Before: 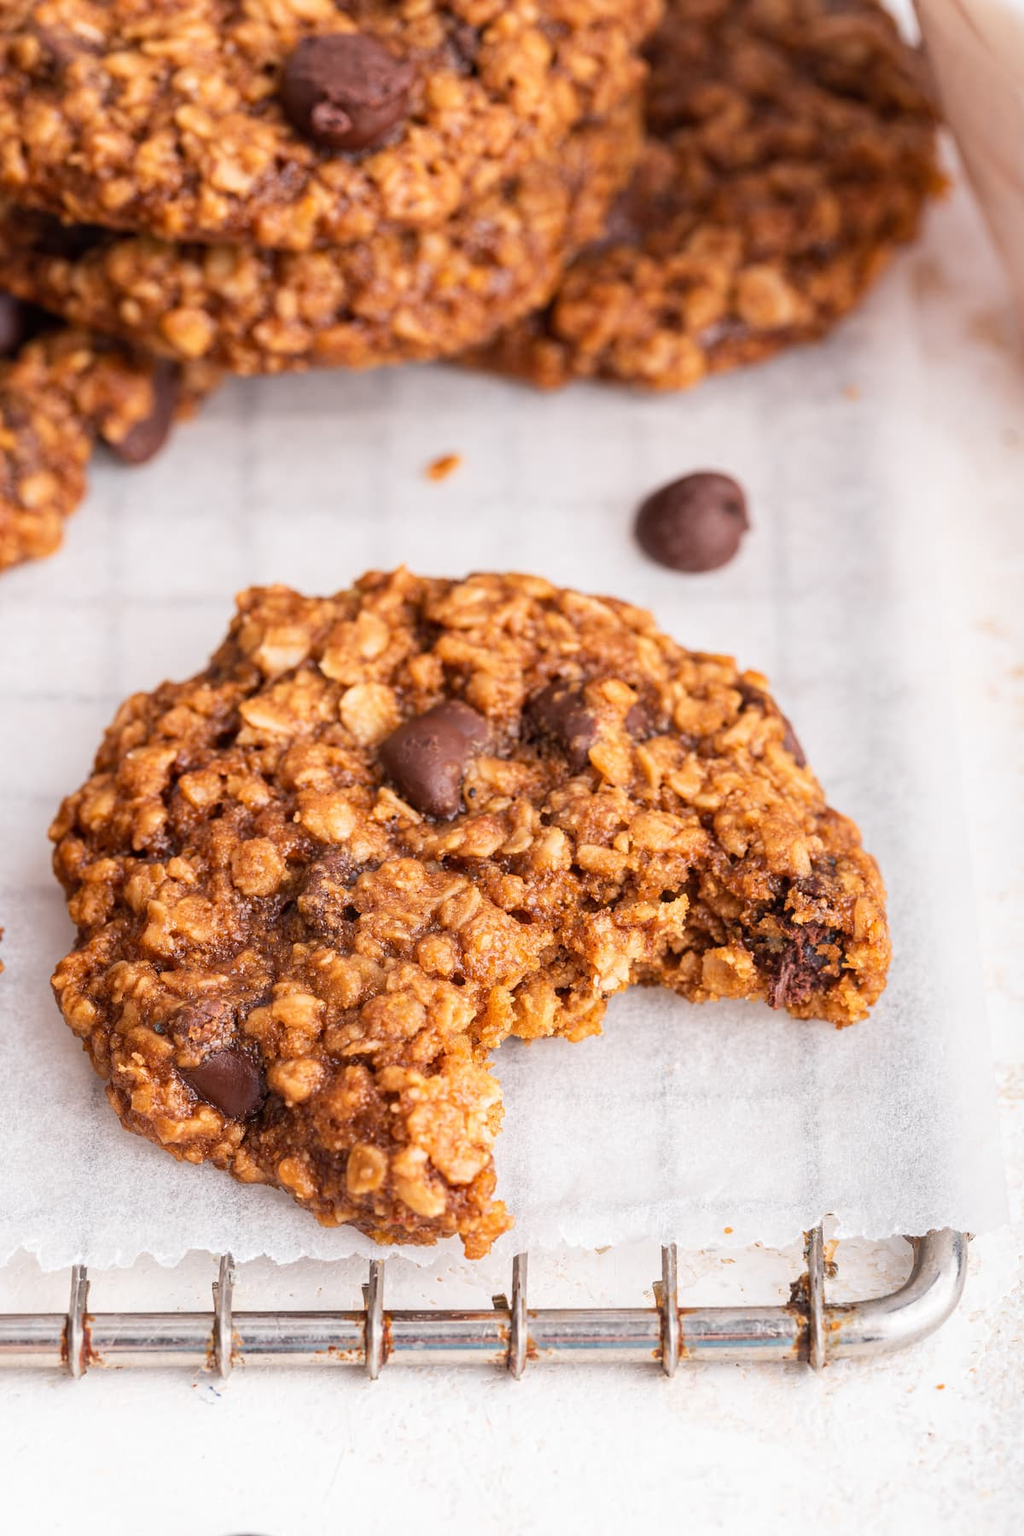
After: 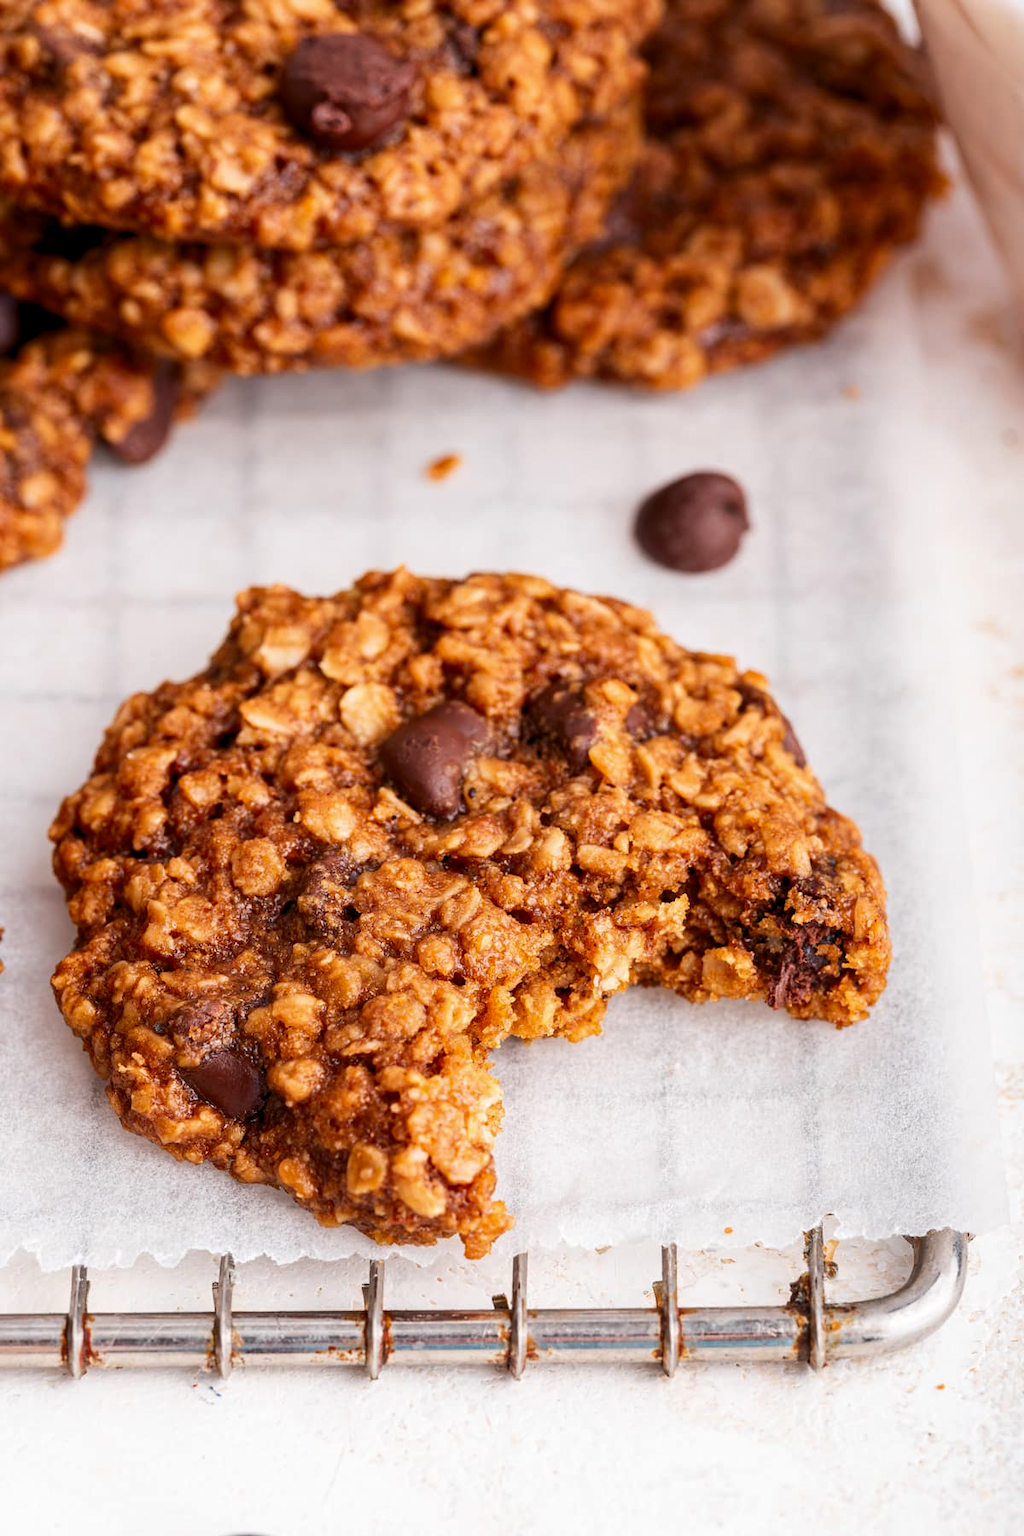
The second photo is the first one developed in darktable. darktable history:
contrast brightness saturation: contrast 0.07, brightness -0.13, saturation 0.06
levels: levels [0.018, 0.493, 1]
